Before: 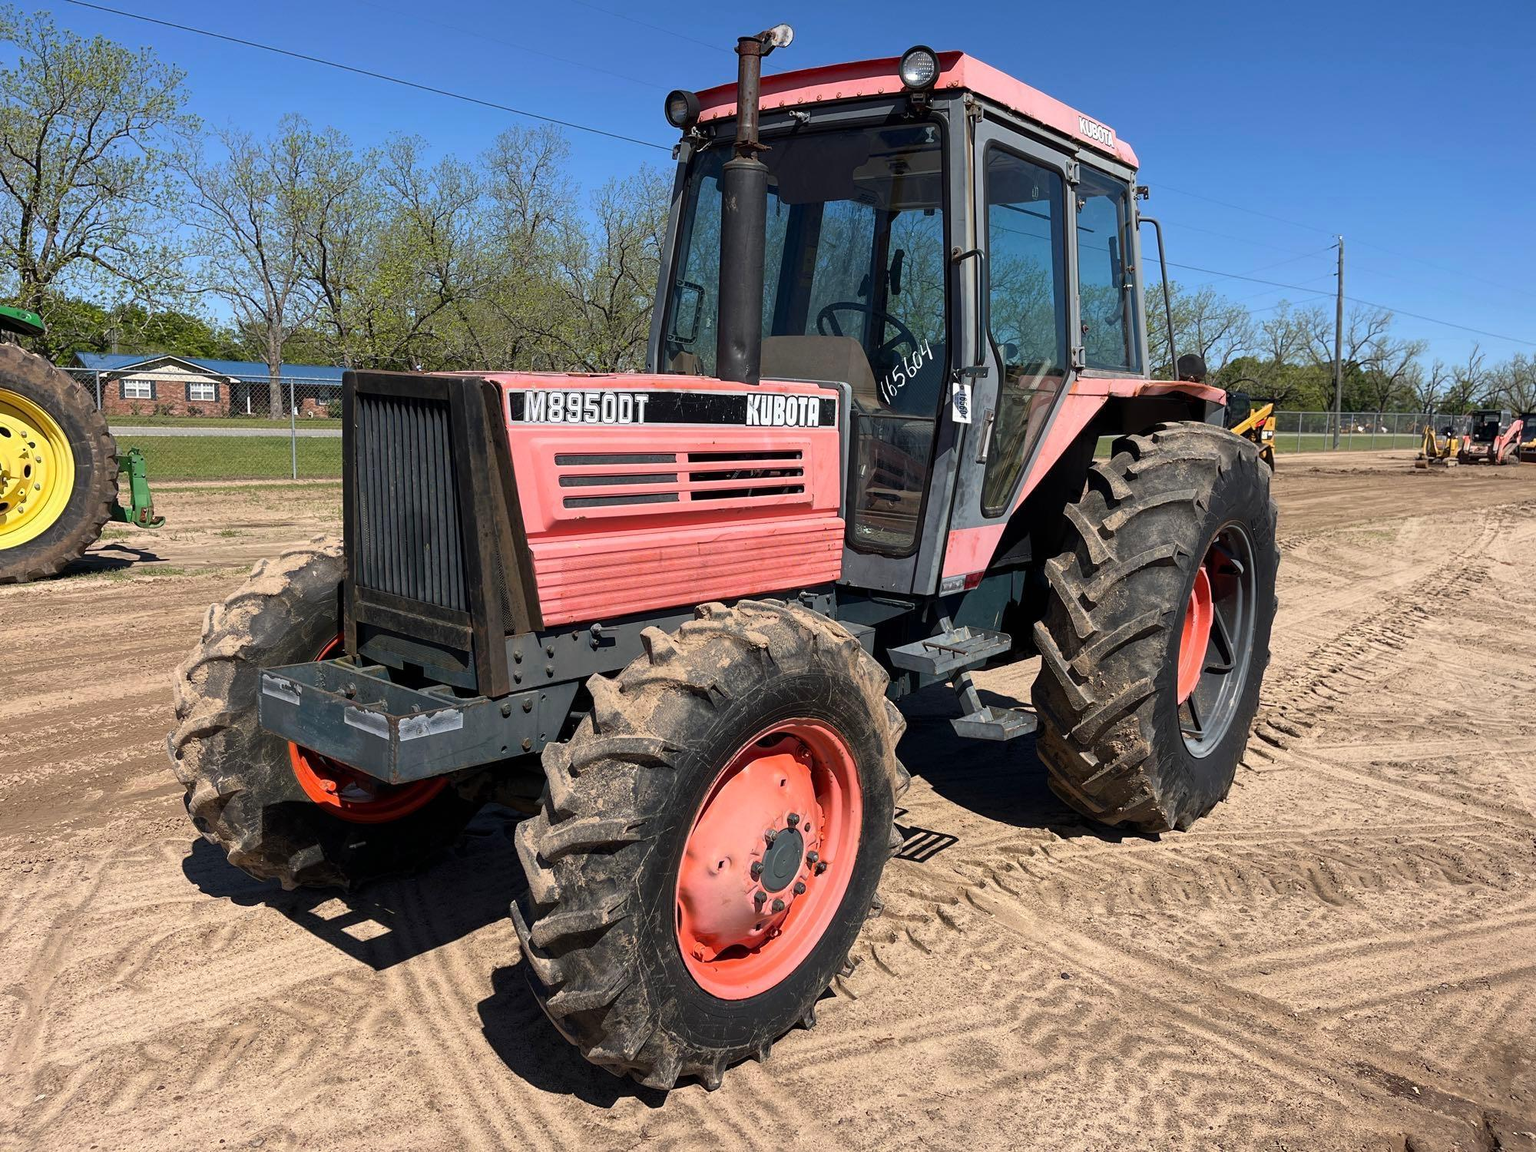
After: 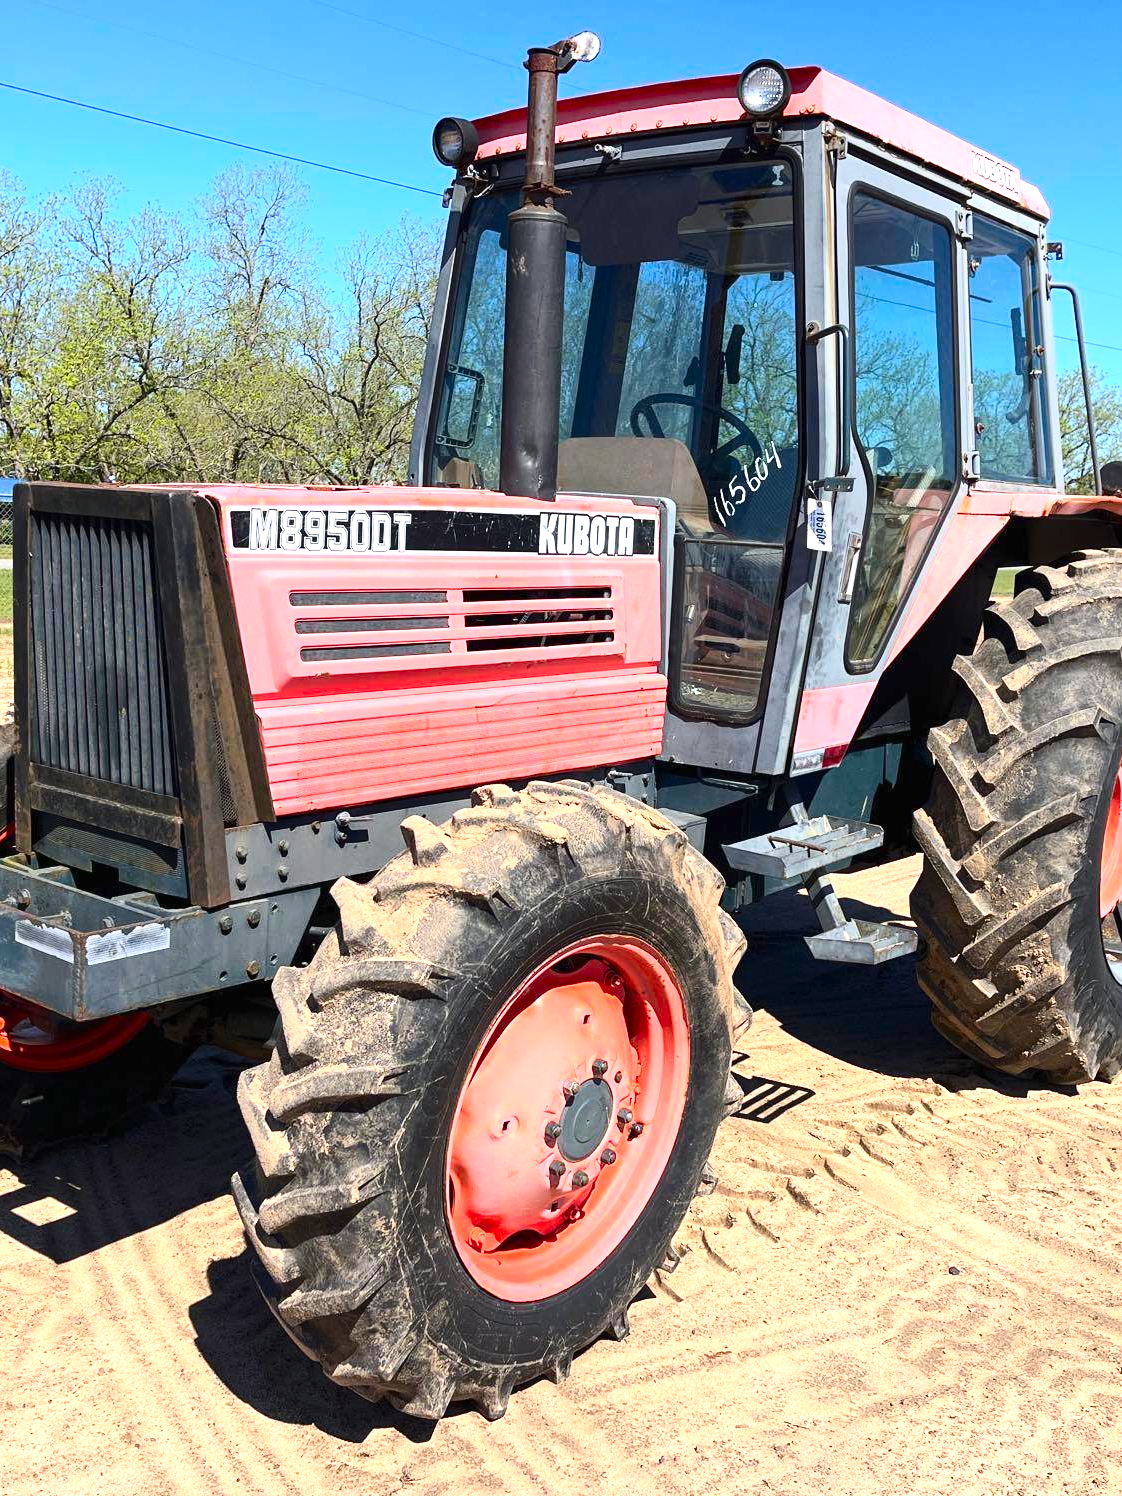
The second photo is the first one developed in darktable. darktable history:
exposure: black level correction 0, exposure 0.877 EV, compensate exposure bias true, compensate highlight preservation false
contrast brightness saturation: contrast 0.23, brightness 0.1, saturation 0.29
white balance: red 0.988, blue 1.017
crop: left 21.674%, right 22.086%
